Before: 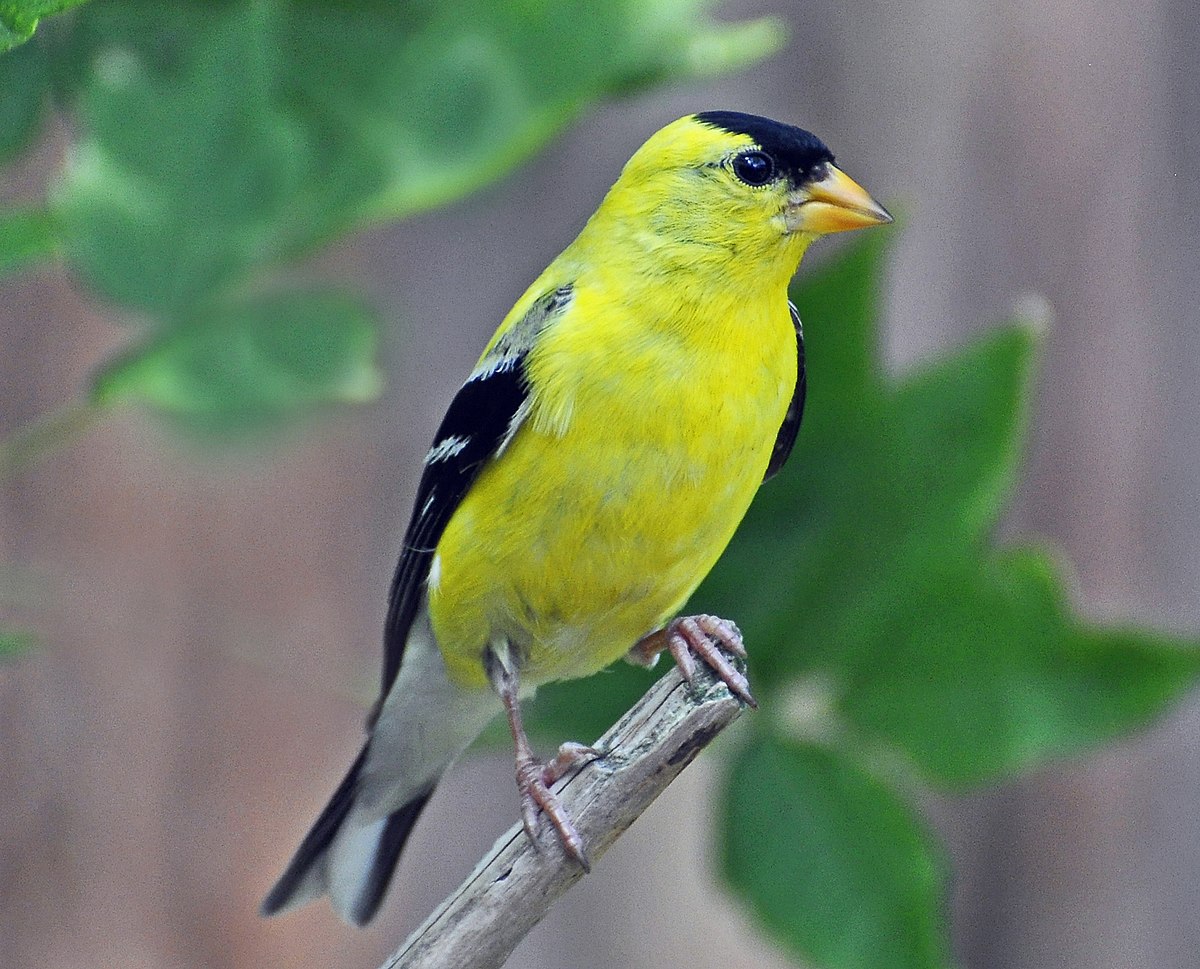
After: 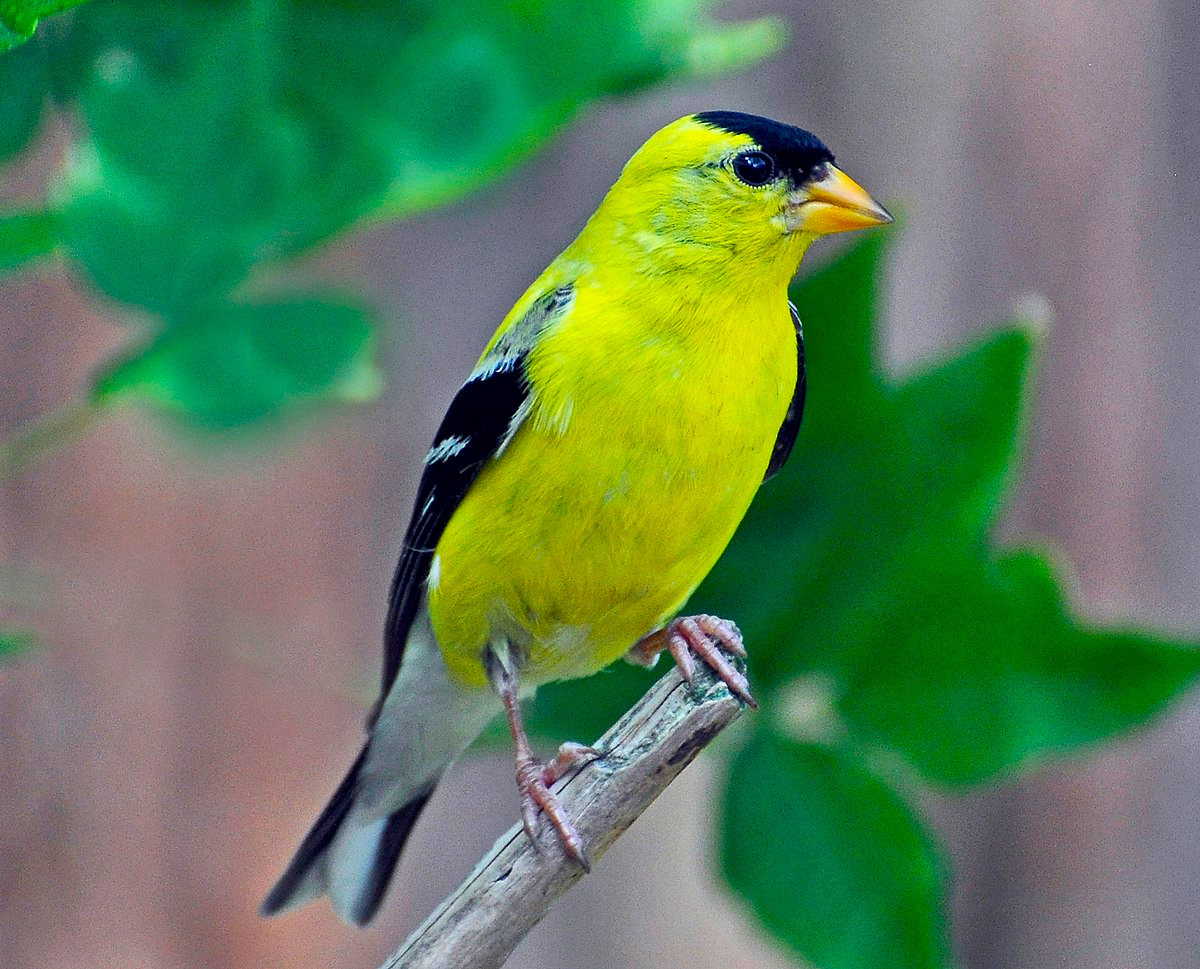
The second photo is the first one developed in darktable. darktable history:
local contrast: highlights 100%, shadows 100%, detail 120%, midtone range 0.2
color balance rgb: perceptual saturation grading › global saturation 20%, global vibrance 20%
